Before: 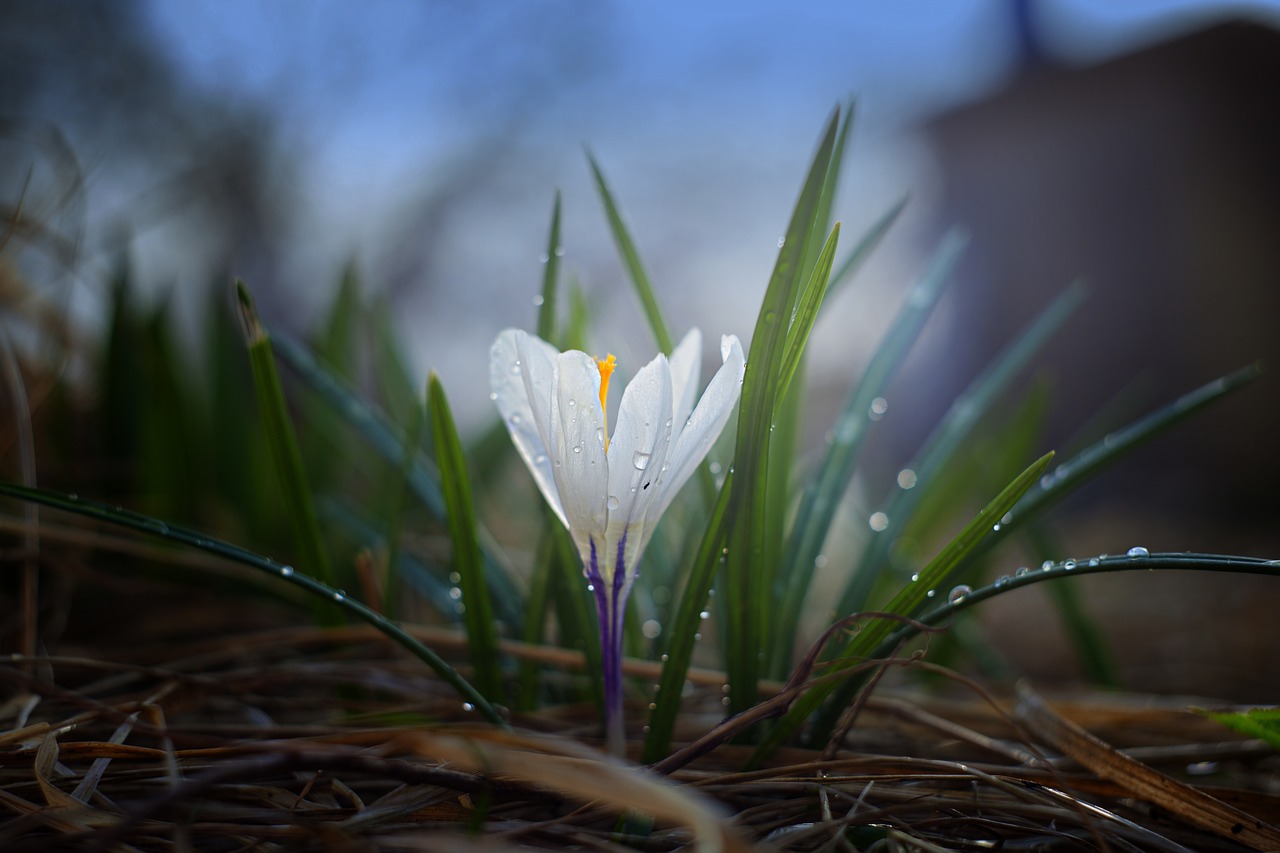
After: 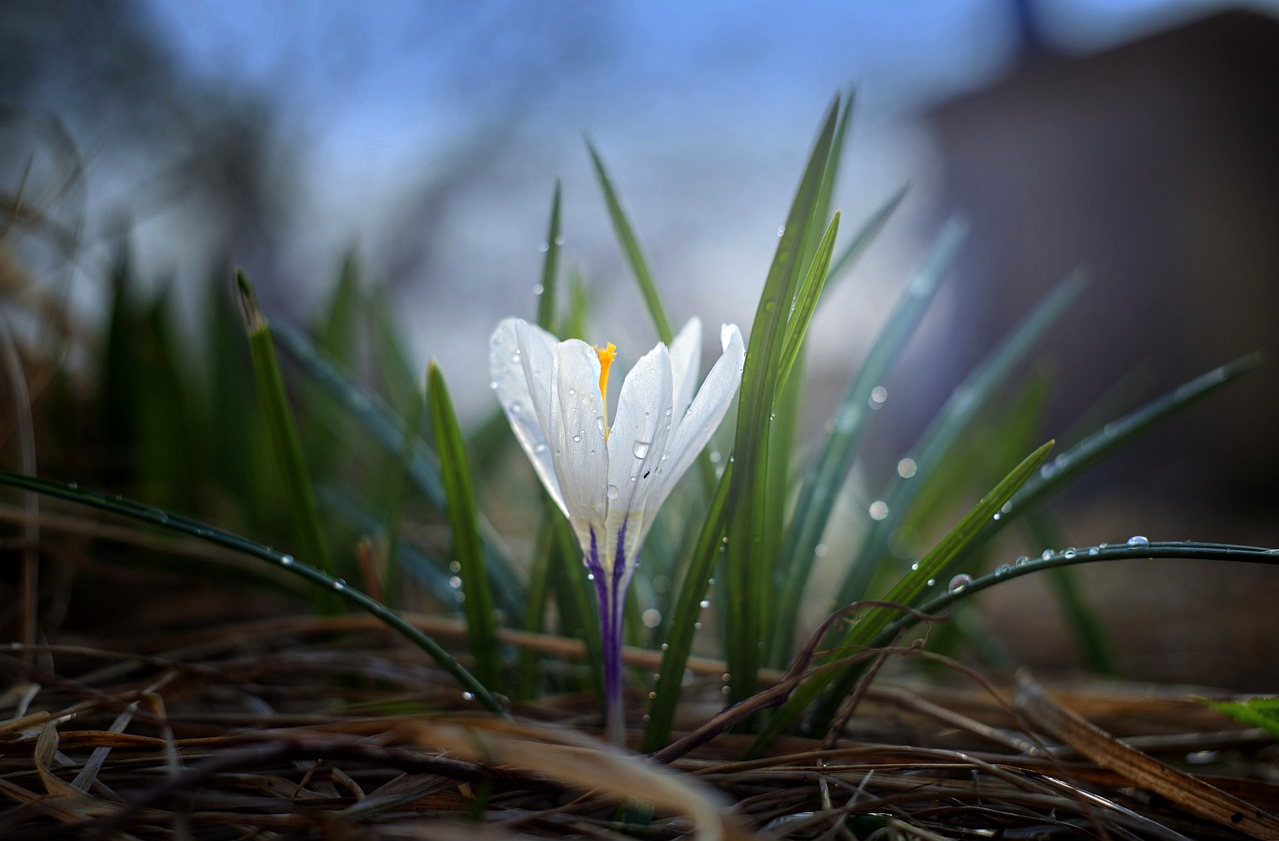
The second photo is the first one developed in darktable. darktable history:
crop: top 1.371%, right 0.071%
local contrast: detail 118%
exposure: exposure 0.203 EV, compensate highlight preservation false
